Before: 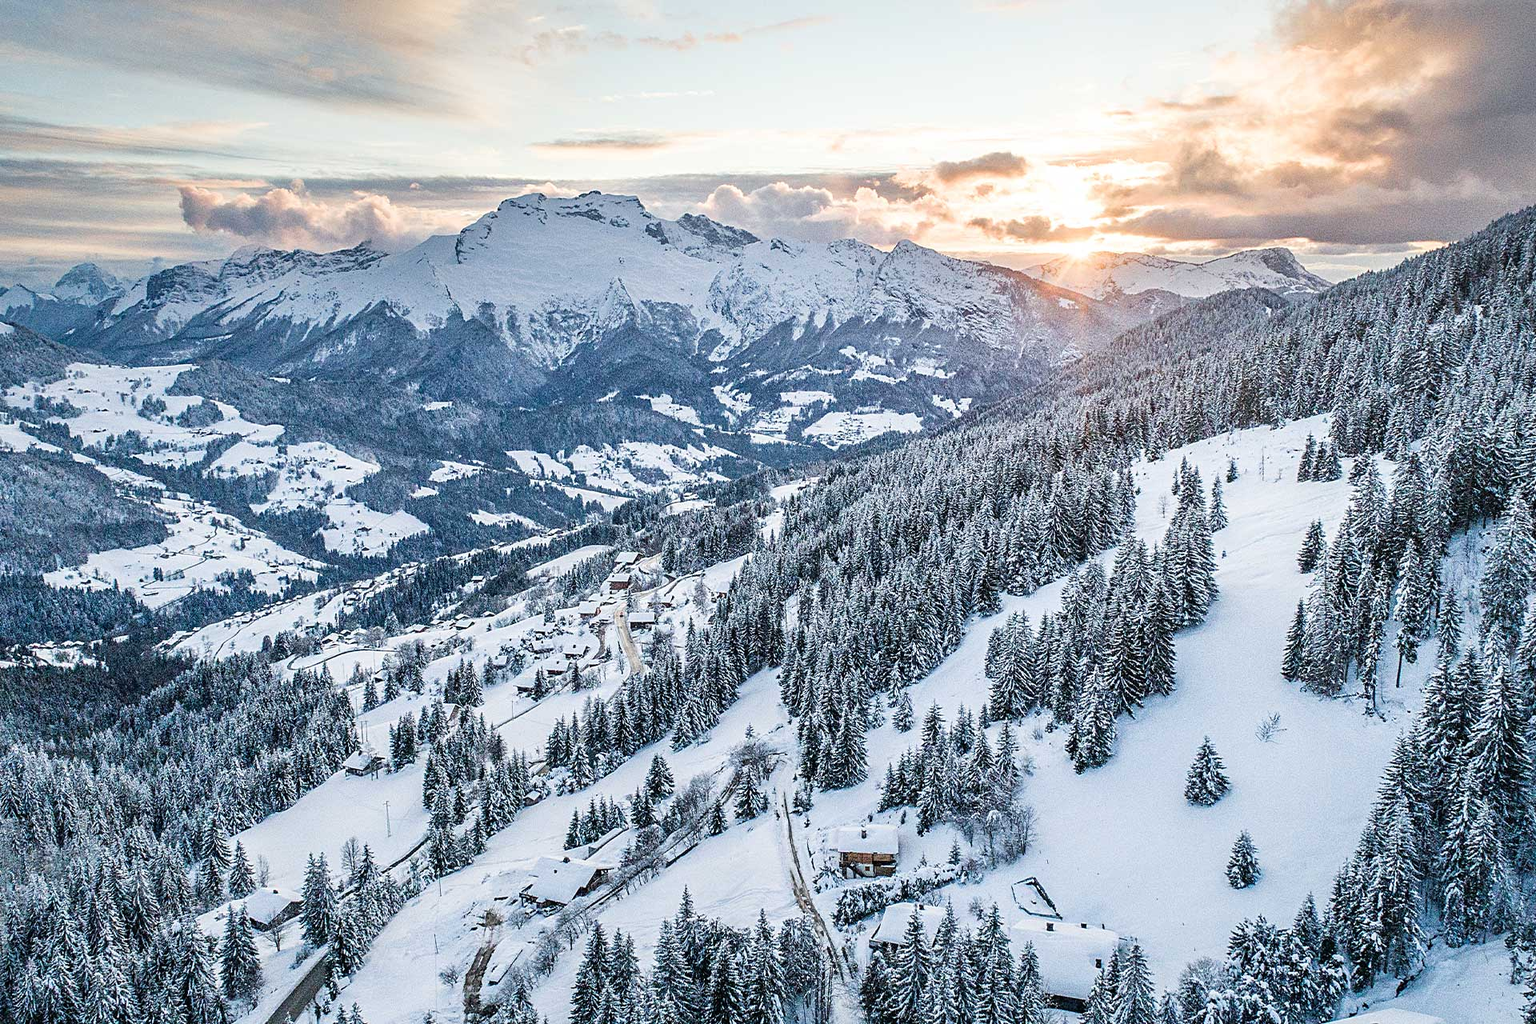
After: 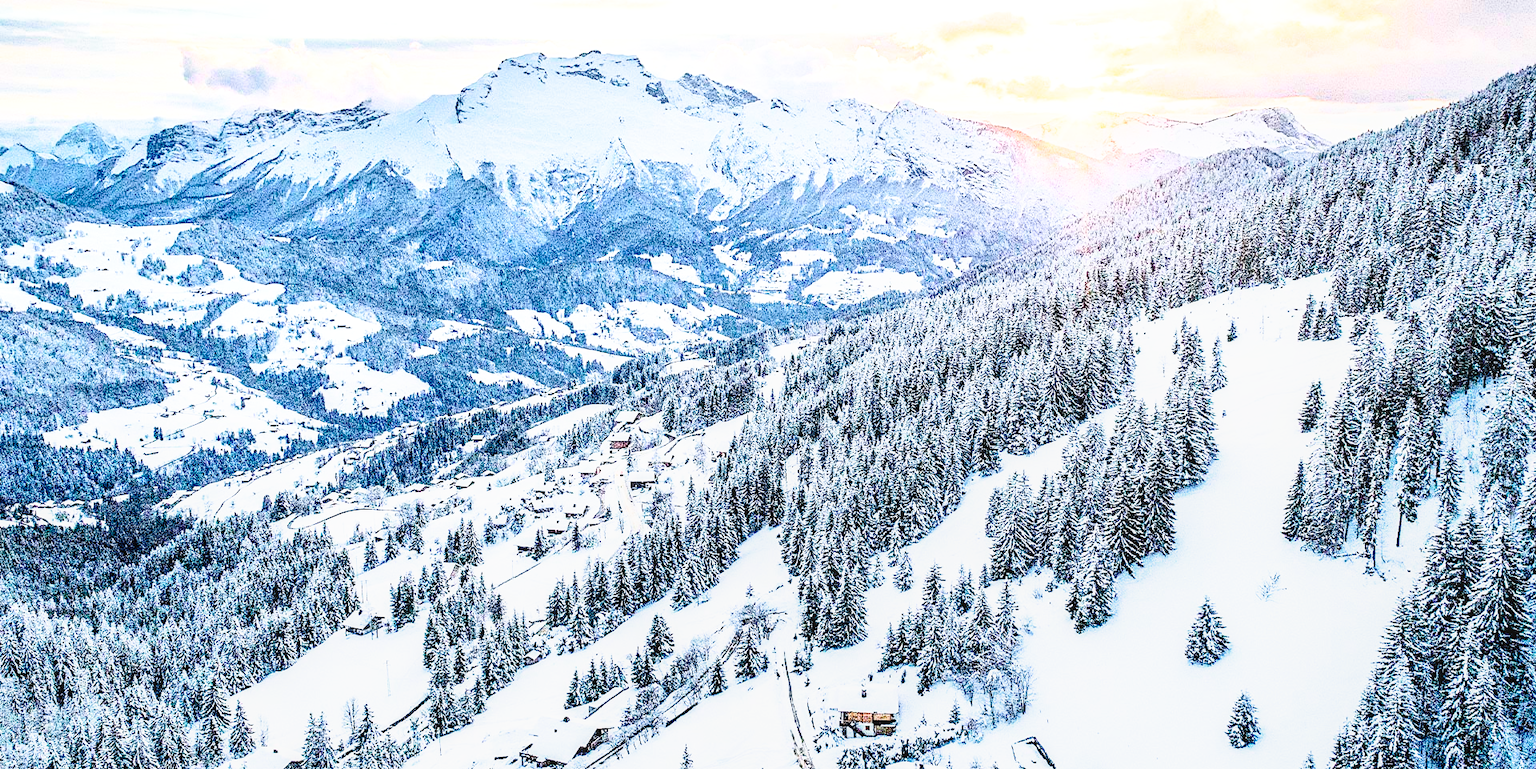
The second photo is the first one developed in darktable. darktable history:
contrast brightness saturation: contrast 0.39, brightness 0.527
base curve: curves: ch0 [(0, 0) (0.012, 0.01) (0.073, 0.168) (0.31, 0.711) (0.645, 0.957) (1, 1)], preserve colors none
local contrast: on, module defaults
exposure: black level correction 0.017, exposure -0.006 EV, compensate highlight preservation false
color zones: curves: ch0 [(0, 0.499) (0.143, 0.5) (0.286, 0.5) (0.429, 0.476) (0.571, 0.284) (0.714, 0.243) (0.857, 0.449) (1, 0.499)]; ch1 [(0, 0.532) (0.143, 0.645) (0.286, 0.696) (0.429, 0.211) (0.571, 0.504) (0.714, 0.493) (0.857, 0.495) (1, 0.532)]; ch2 [(0, 0.5) (0.143, 0.5) (0.286, 0.427) (0.429, 0.324) (0.571, 0.5) (0.714, 0.5) (0.857, 0.5) (1, 0.5)], mix -60.43%
crop: top 13.778%, bottom 11.05%
